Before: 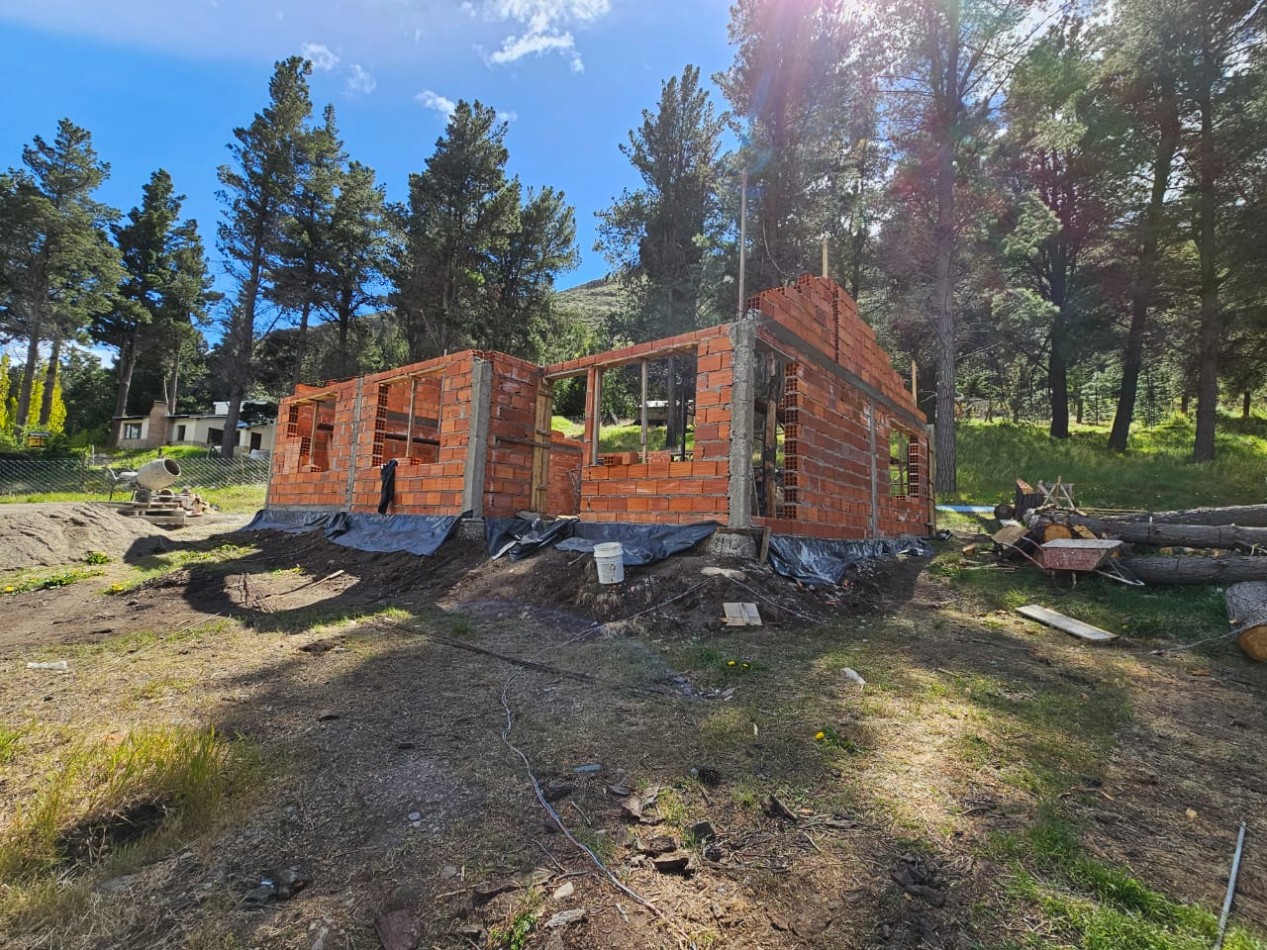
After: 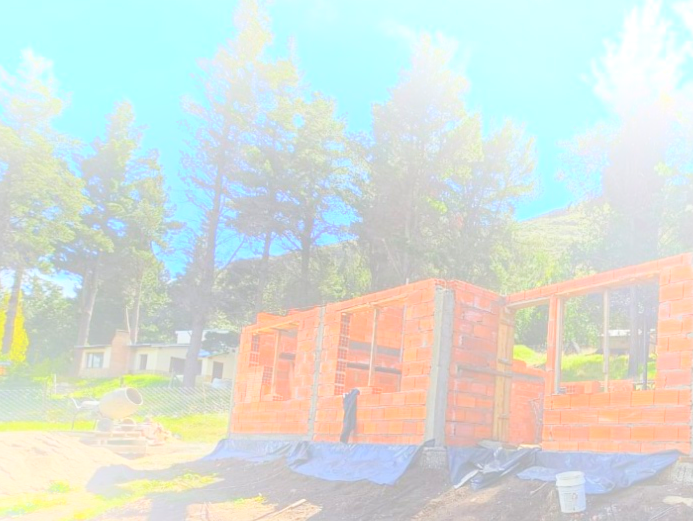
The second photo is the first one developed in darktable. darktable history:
bloom: size 25%, threshold 5%, strength 90%
crop and rotate: left 3.047%, top 7.509%, right 42.236%, bottom 37.598%
